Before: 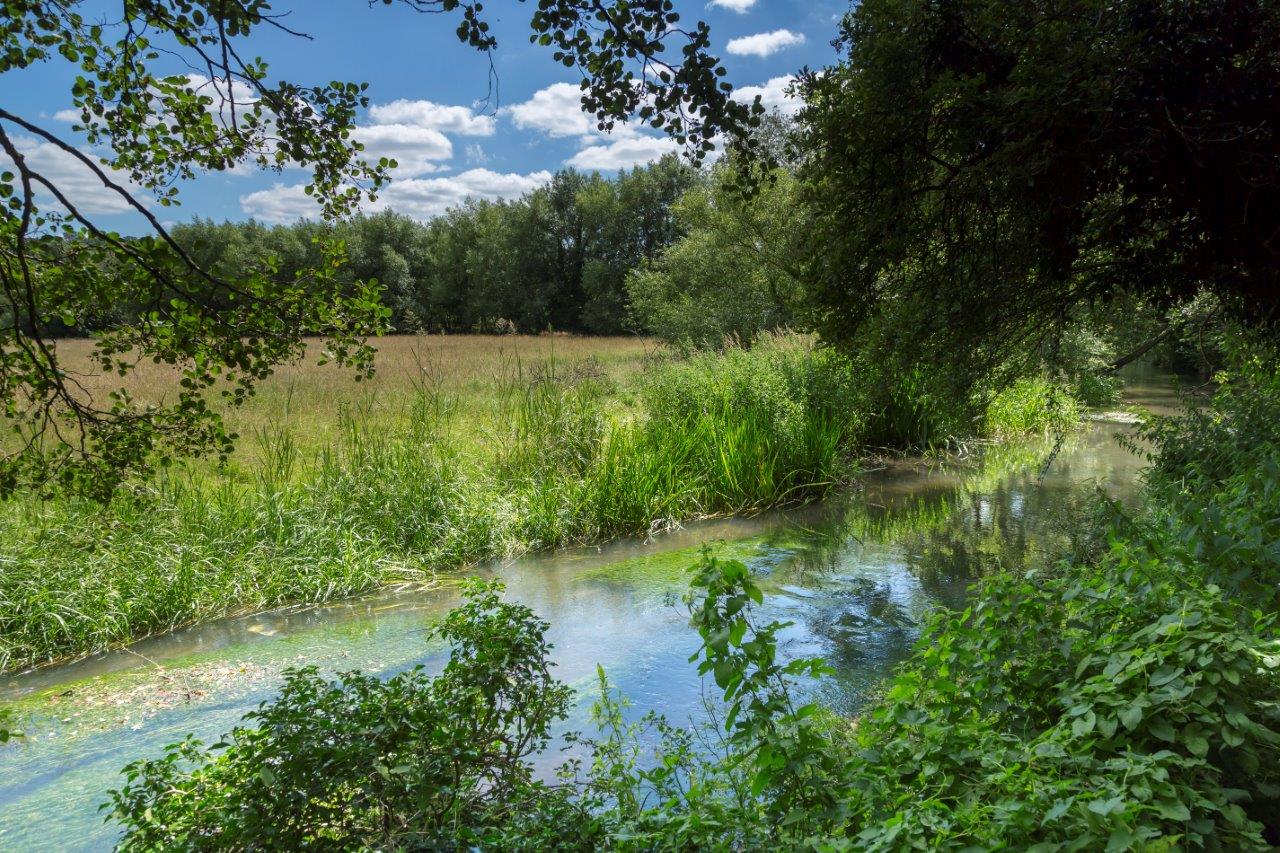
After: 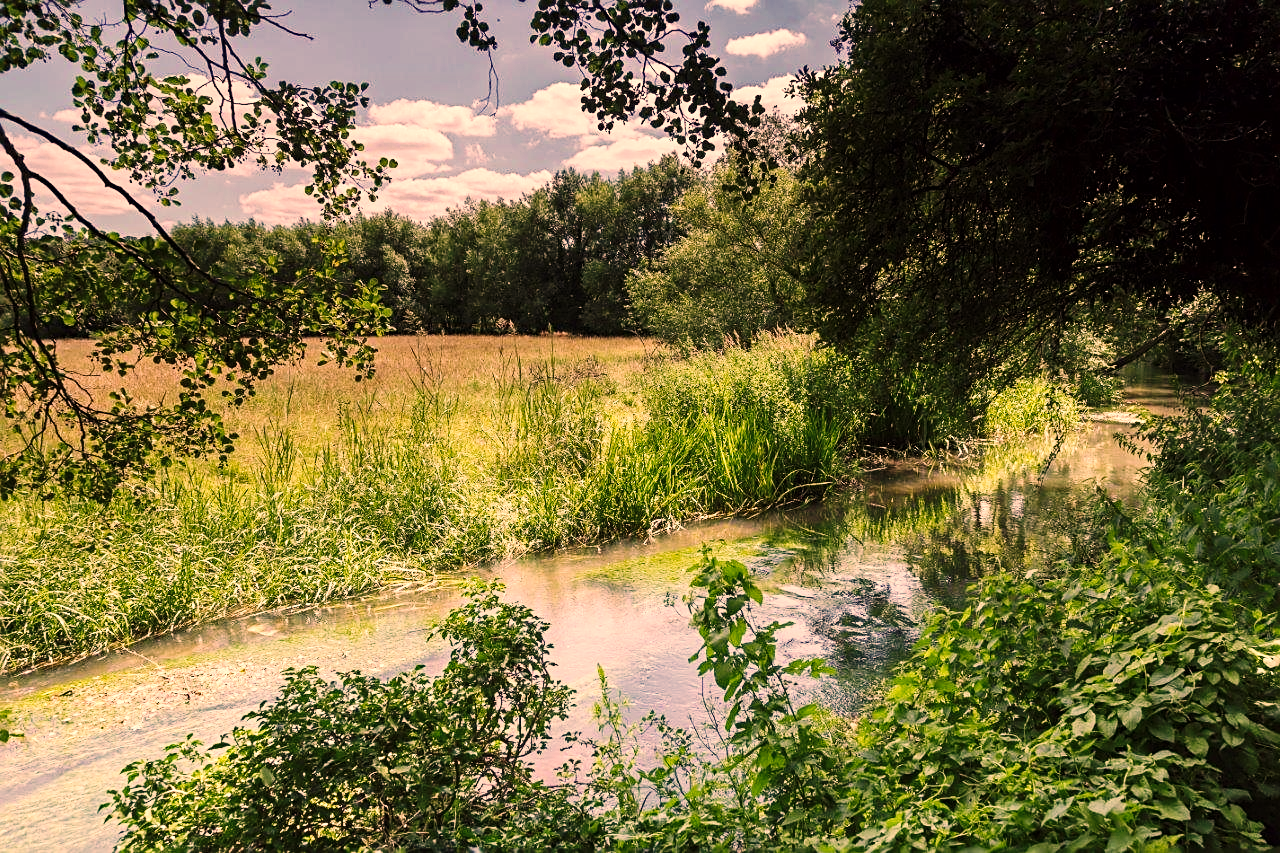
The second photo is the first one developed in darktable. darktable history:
sharpen: radius 1.949
color correction: highlights a* 39.45, highlights b* 39.77, saturation 0.693
haze removal: compatibility mode true, adaptive false
tone curve: curves: ch0 [(0, 0) (0.253, 0.237) (1, 1)]; ch1 [(0, 0) (0.411, 0.385) (0.502, 0.506) (0.557, 0.565) (0.66, 0.683) (1, 1)]; ch2 [(0, 0) (0.394, 0.413) (0.5, 0.5) (1, 1)], color space Lab, independent channels, preserve colors none
base curve: curves: ch0 [(0, 0) (0.032, 0.025) (0.121, 0.166) (0.206, 0.329) (0.605, 0.79) (1, 1)], preserve colors none
shadows and highlights: shadows -12.12, white point adjustment 3.89, highlights 28.07
